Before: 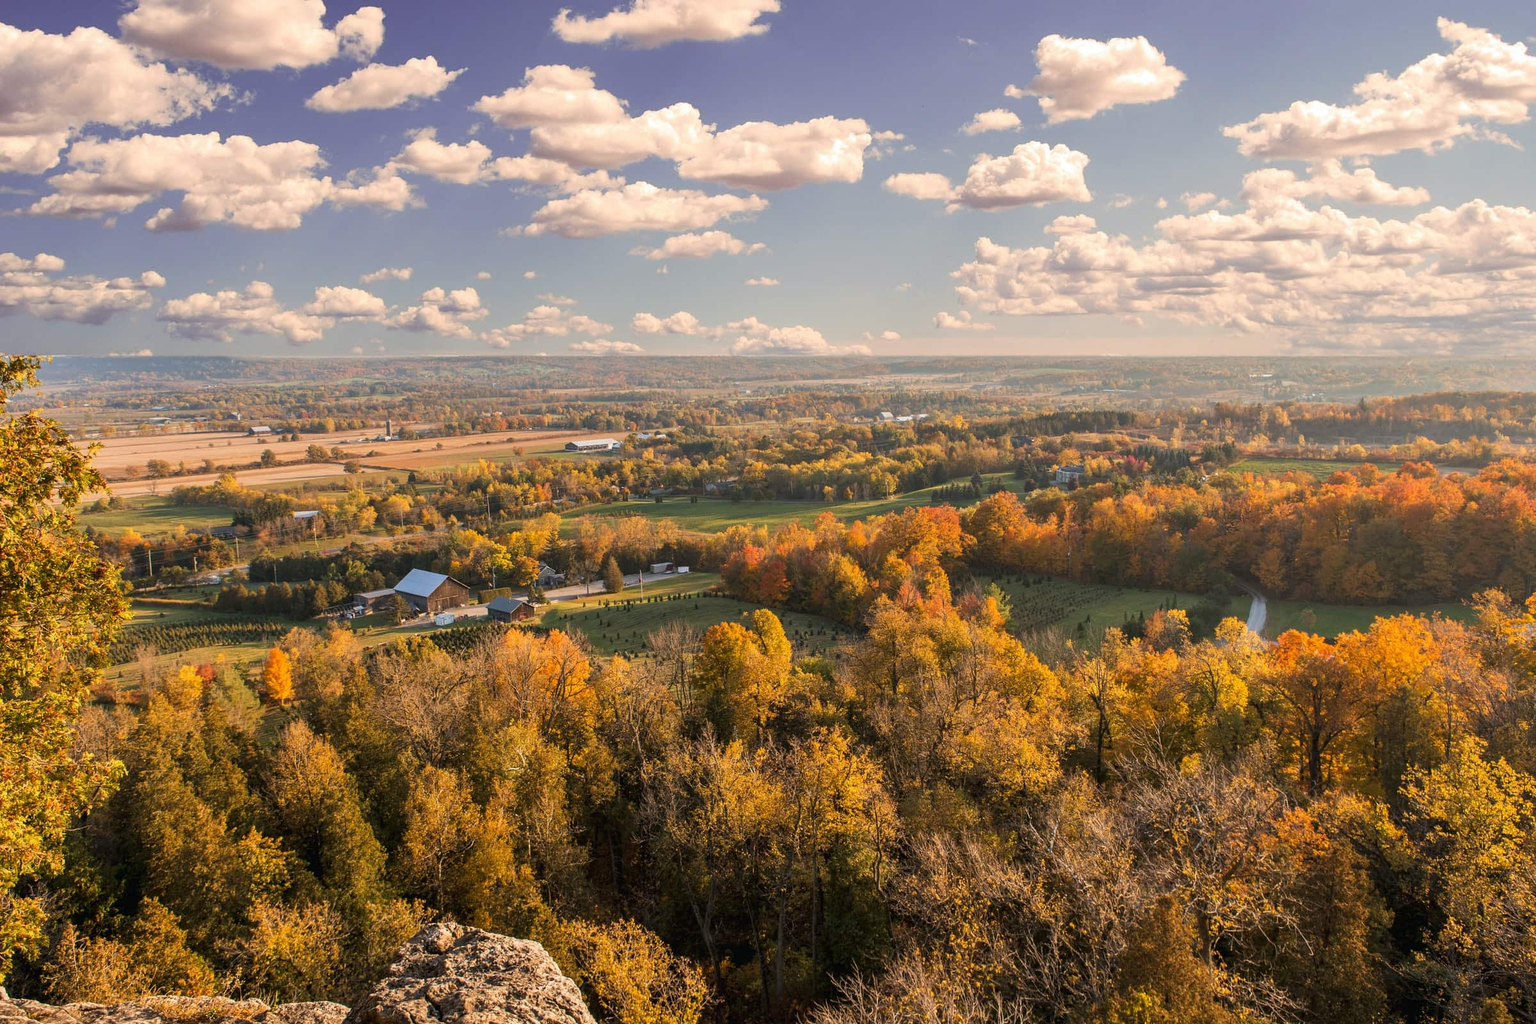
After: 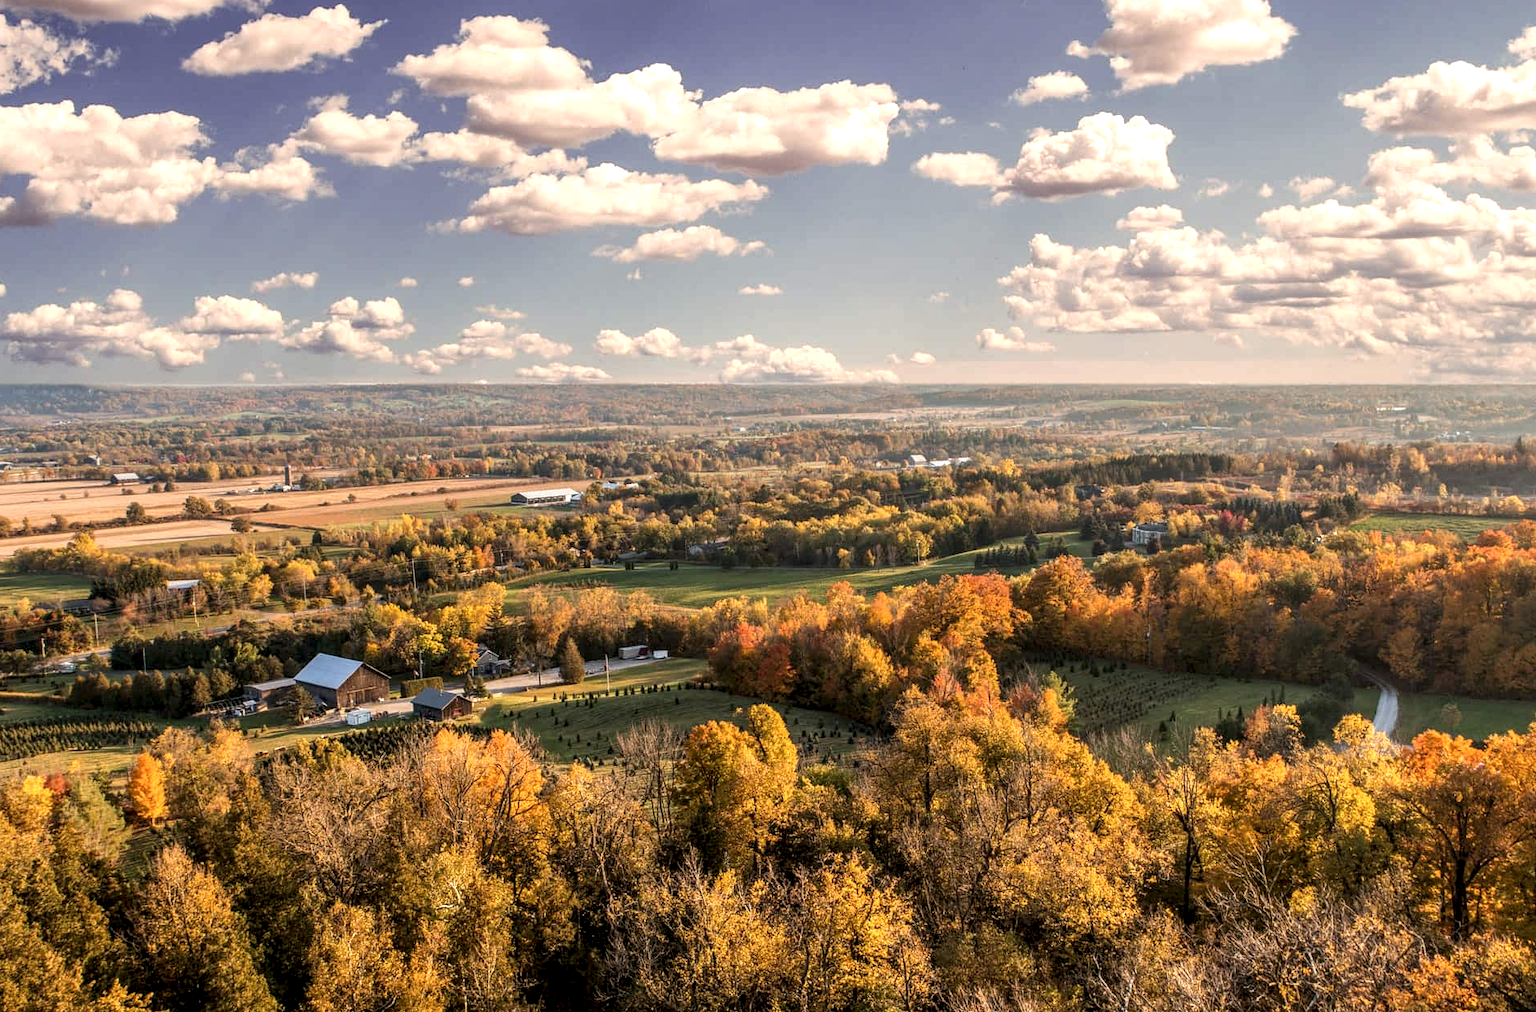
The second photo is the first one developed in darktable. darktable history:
crop and rotate: left 10.54%, top 5.151%, right 10.377%, bottom 16.635%
local contrast: highlights 60%, shadows 60%, detail 160%
